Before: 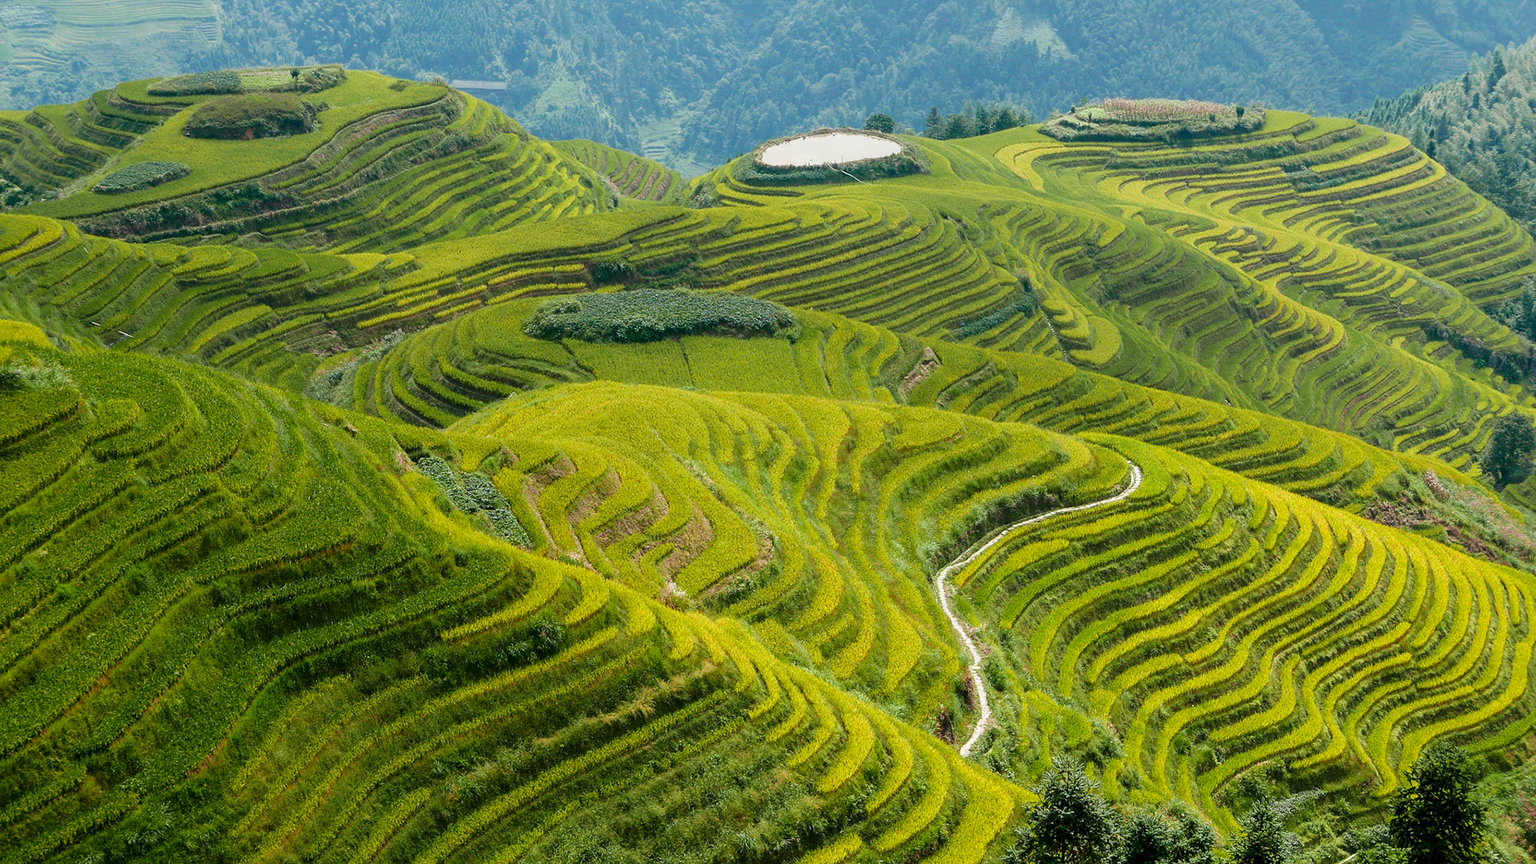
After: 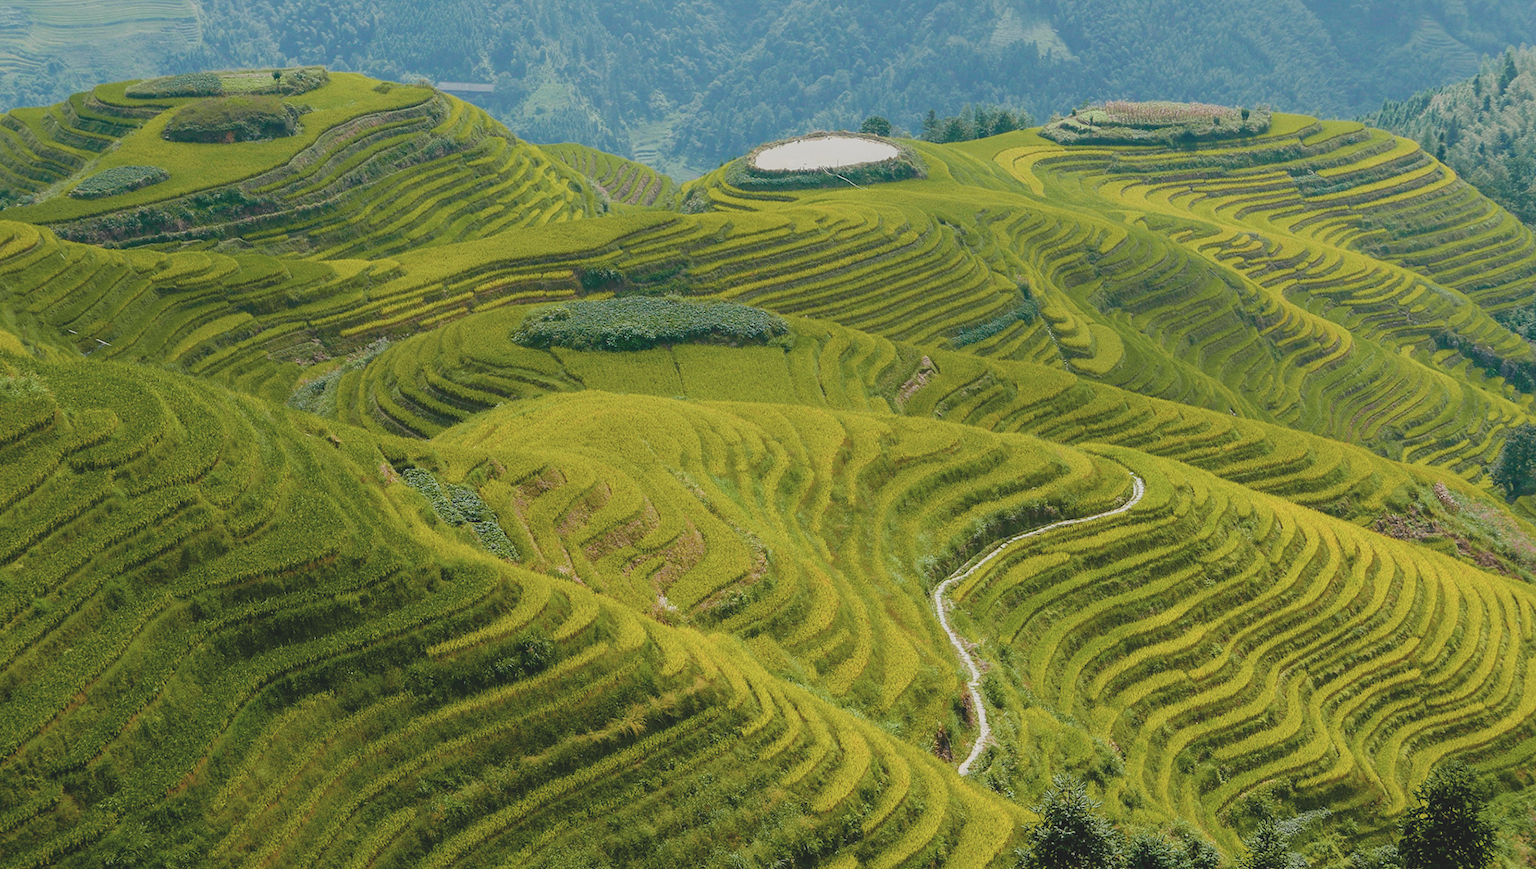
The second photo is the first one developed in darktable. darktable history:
crop and rotate: left 1.654%, right 0.713%, bottom 1.718%
contrast brightness saturation: contrast -0.247, saturation -0.439
color balance rgb: perceptual saturation grading › global saturation 36.776%, perceptual saturation grading › shadows 35.921%, global vibrance 20.283%
